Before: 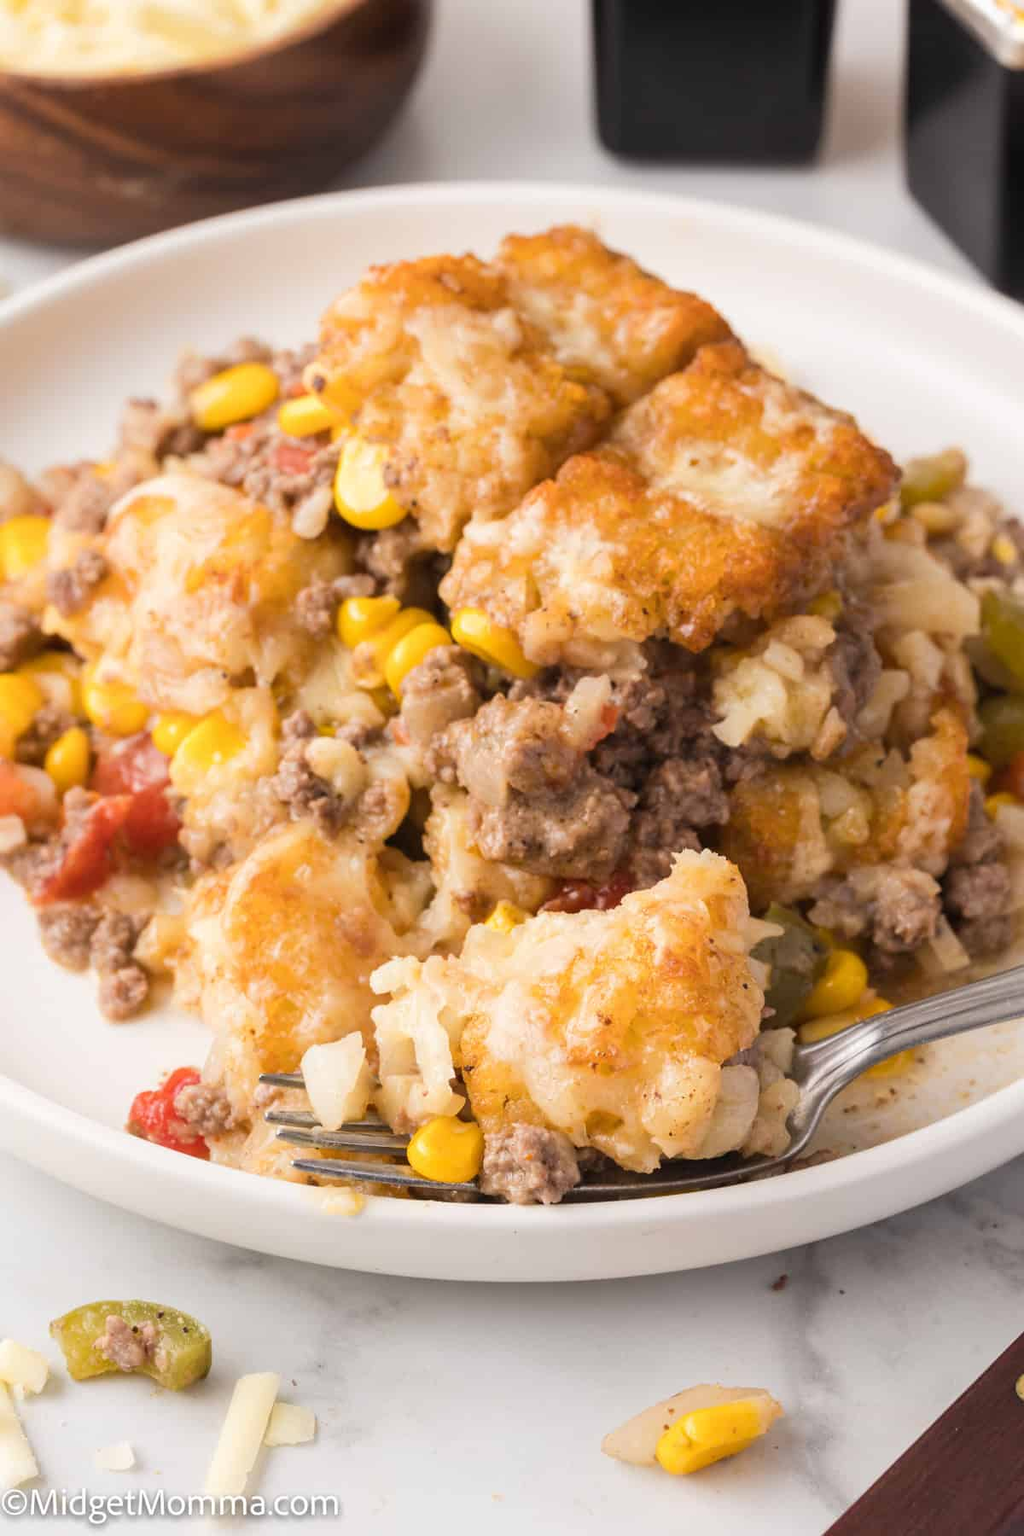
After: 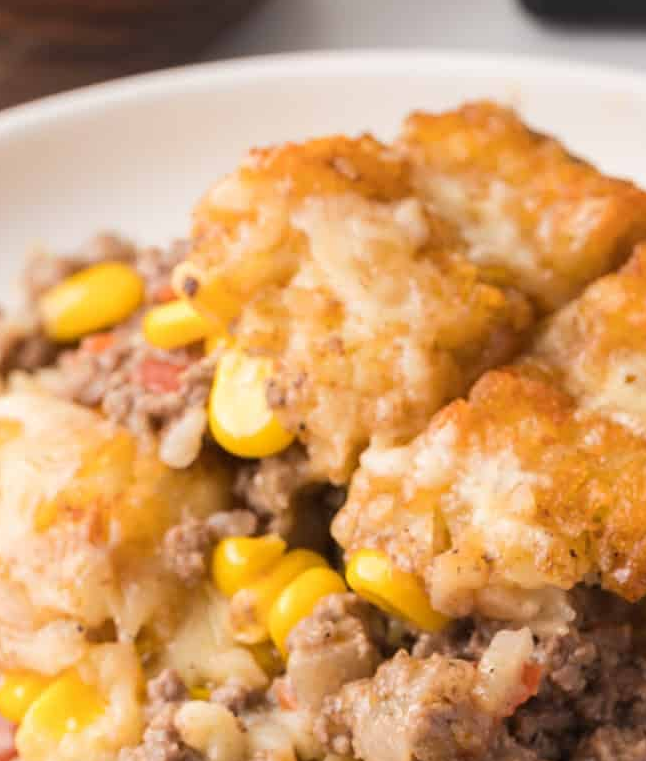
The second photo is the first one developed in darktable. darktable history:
sharpen: amount 0.2
crop: left 15.306%, top 9.065%, right 30.789%, bottom 48.638%
